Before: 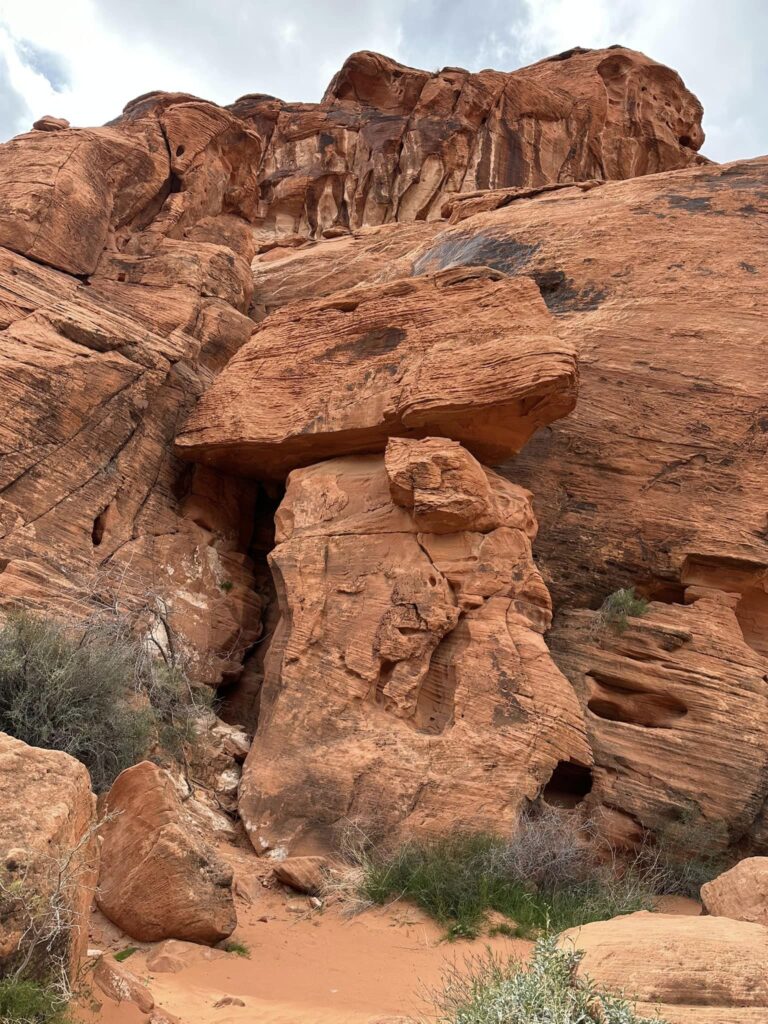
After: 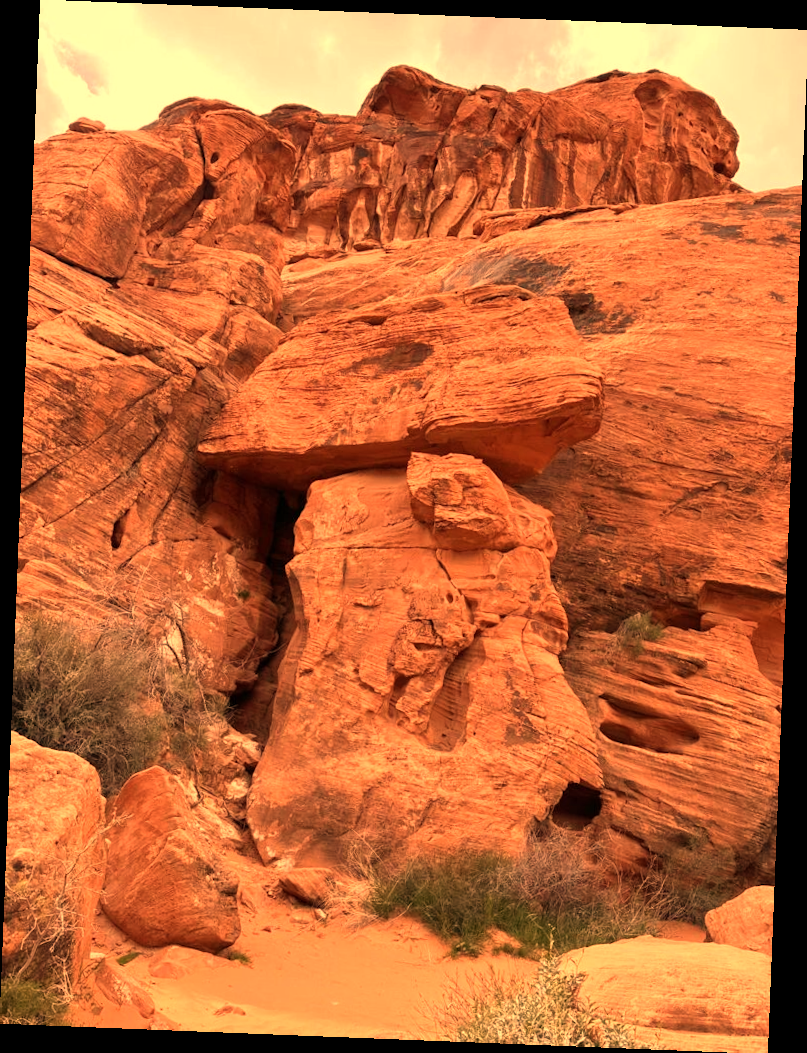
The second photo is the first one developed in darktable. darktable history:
rotate and perspective: rotation 2.27°, automatic cropping off
white balance: red 1.467, blue 0.684
